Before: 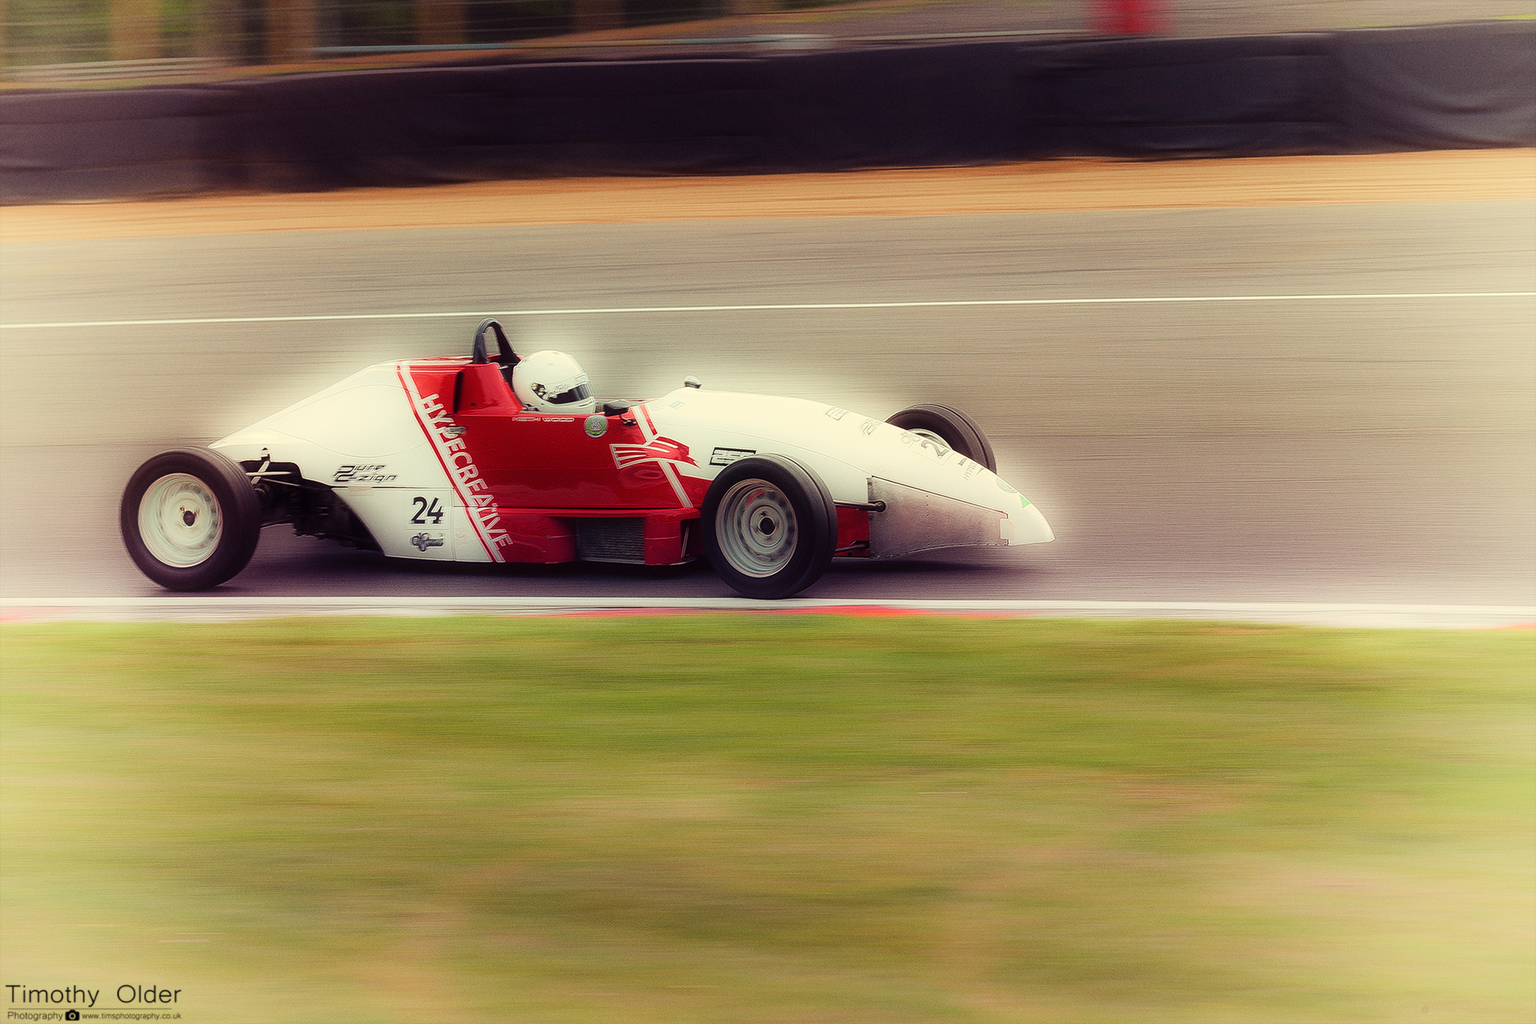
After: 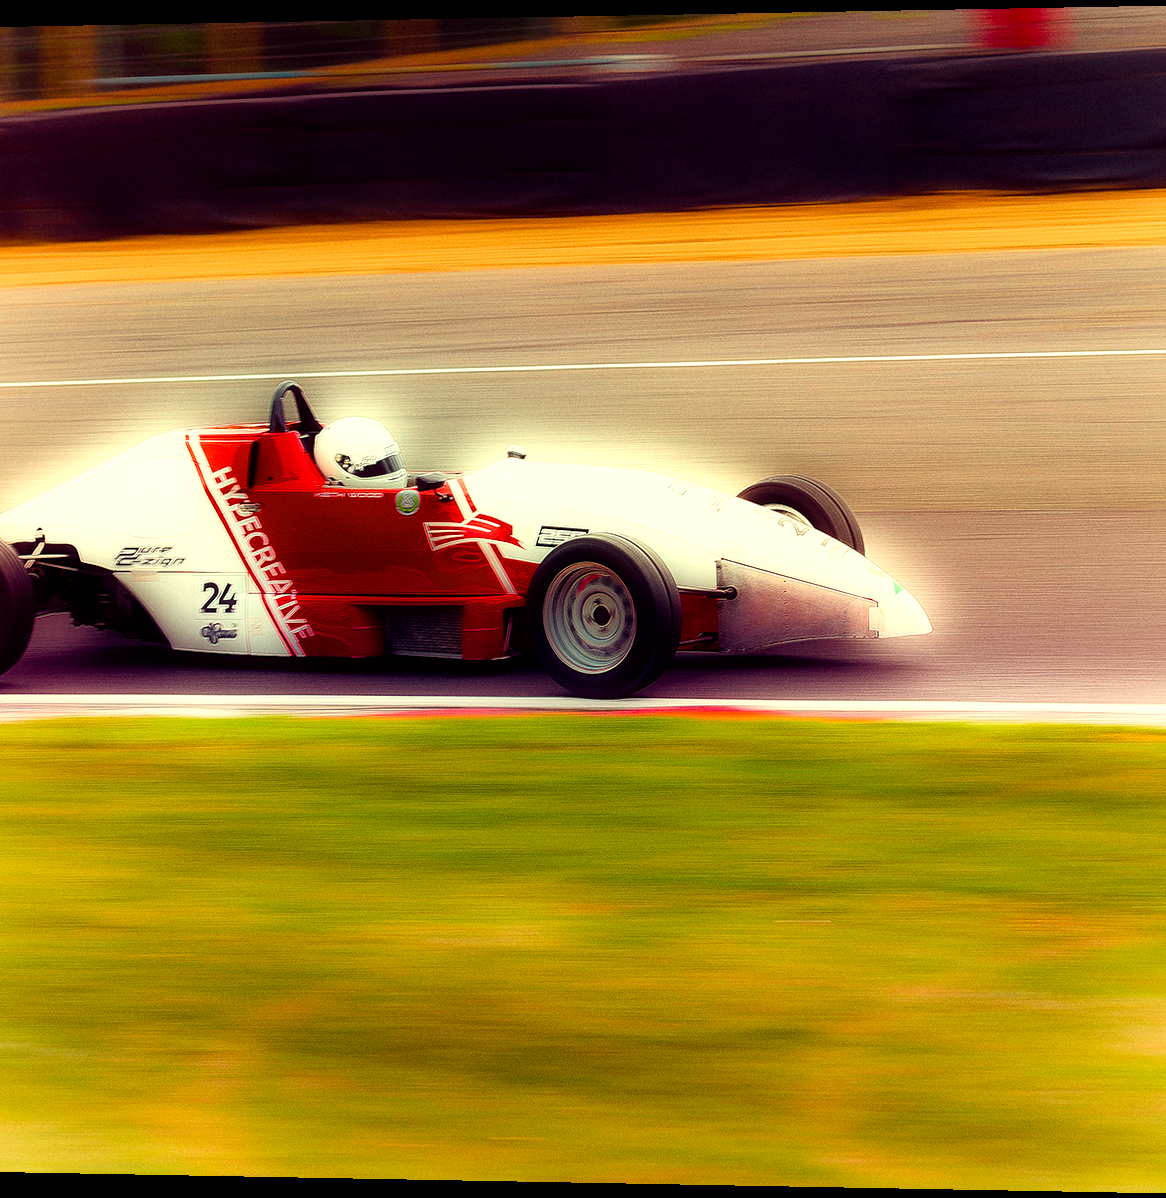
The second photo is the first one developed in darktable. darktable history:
crop and rotate: left 14.292%, right 19.041%
rotate and perspective: lens shift (horizontal) -0.055, automatic cropping off
contrast brightness saturation: saturation -0.1
color balance rgb: linear chroma grading › global chroma 9%, perceptual saturation grading › global saturation 36%, perceptual saturation grading › shadows 35%, perceptual brilliance grading › global brilliance 15%, perceptual brilliance grading › shadows -35%, global vibrance 15%
local contrast: mode bilateral grid, contrast 20, coarseness 50, detail 120%, midtone range 0.2
